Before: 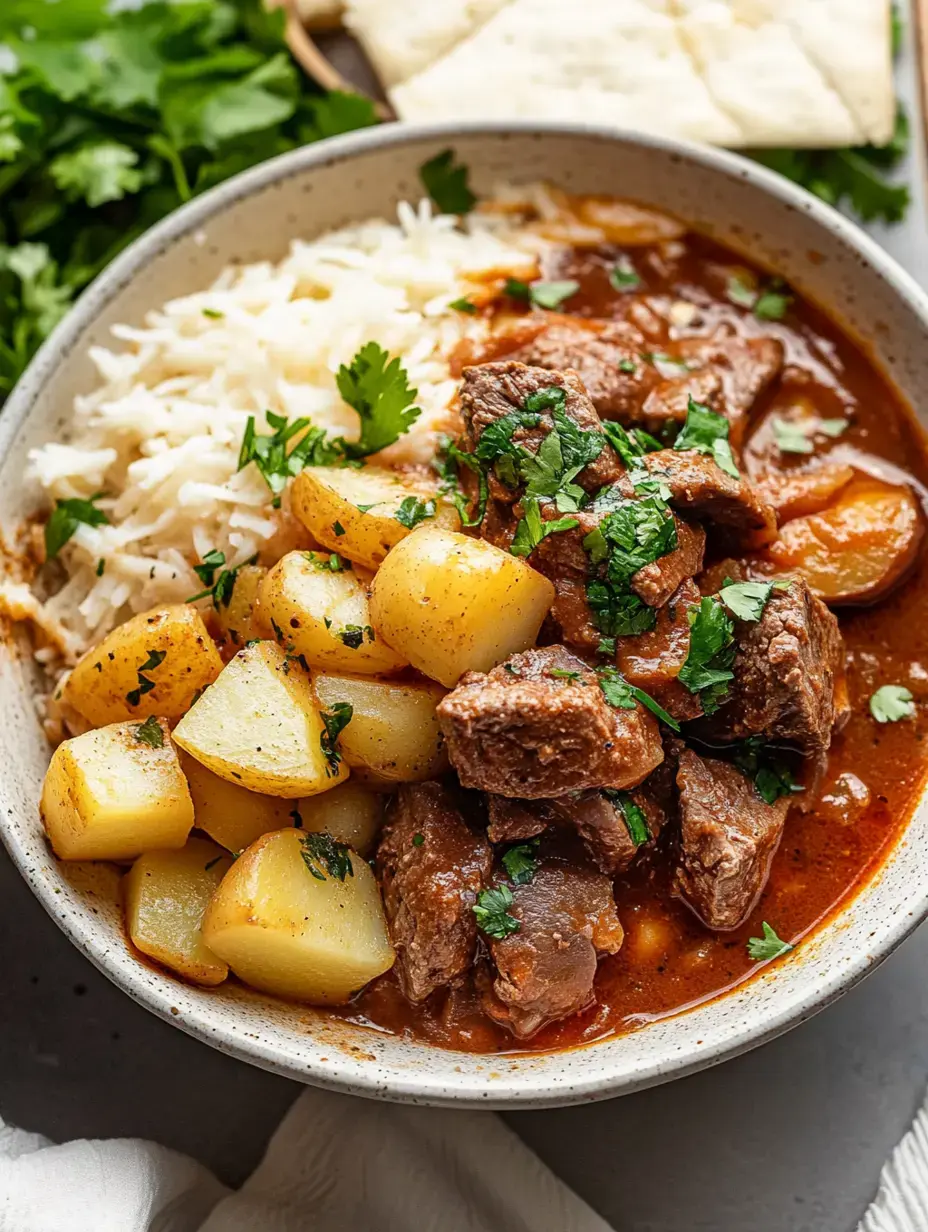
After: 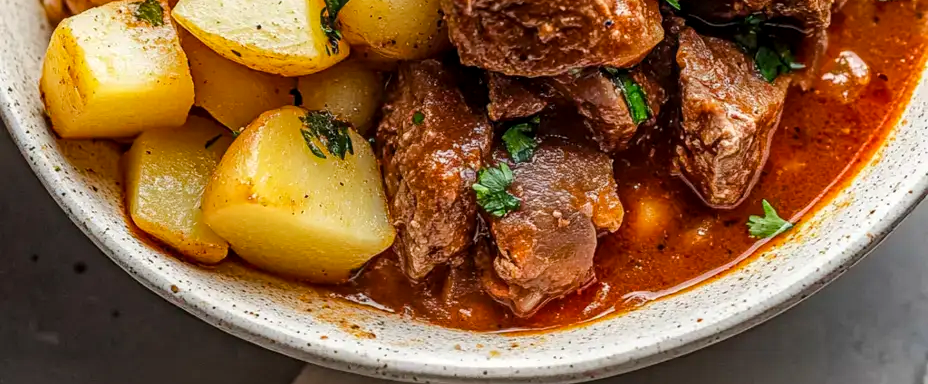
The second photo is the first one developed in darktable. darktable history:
local contrast: on, module defaults
color balance rgb: perceptual saturation grading › global saturation 9.711%, perceptual brilliance grading › mid-tones 10.745%, perceptual brilliance grading › shadows 14.599%
crop and rotate: top 58.68%, bottom 10.111%
